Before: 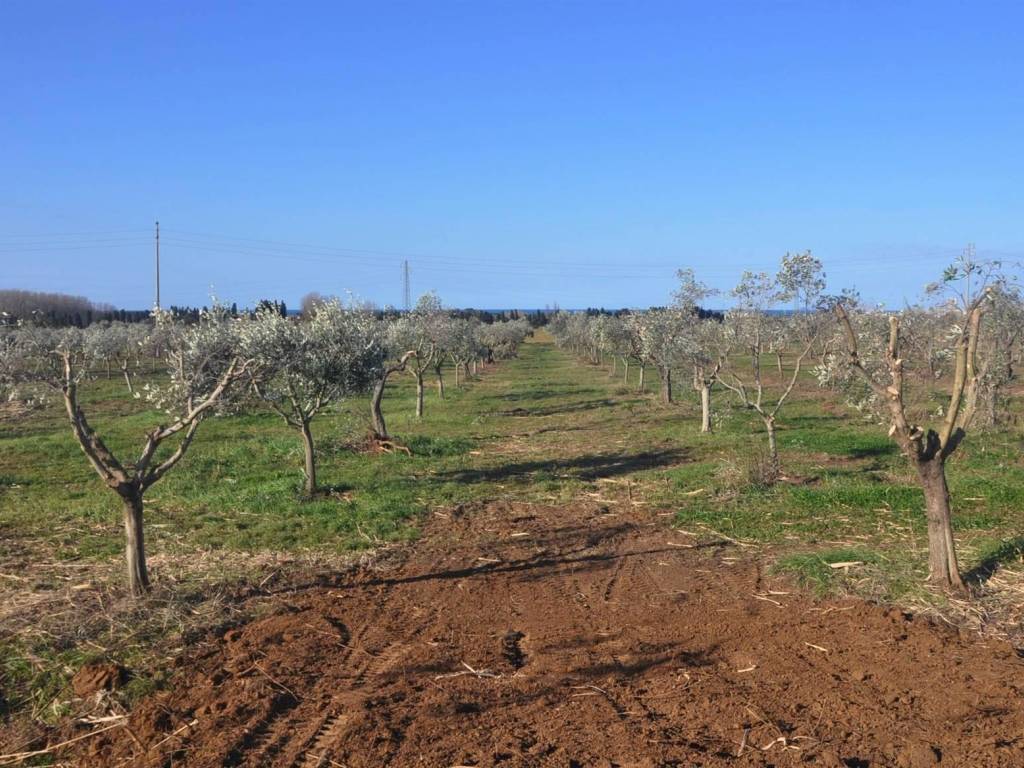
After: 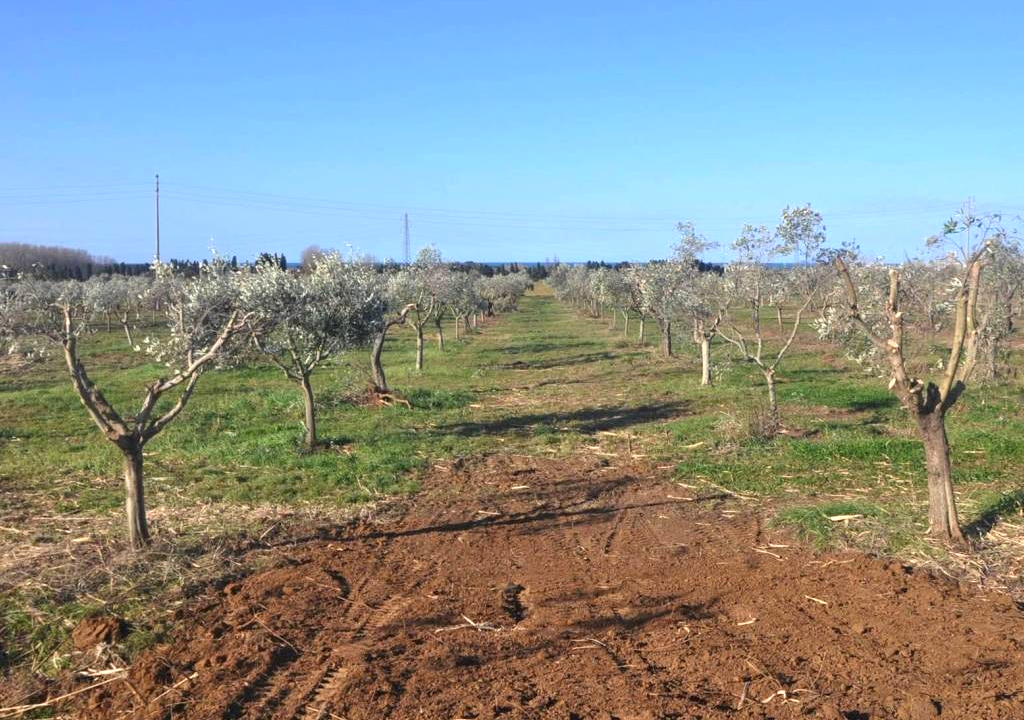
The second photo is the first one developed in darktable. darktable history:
crop and rotate: top 6.25%
exposure: exposure 0.515 EV, compensate highlight preservation false
